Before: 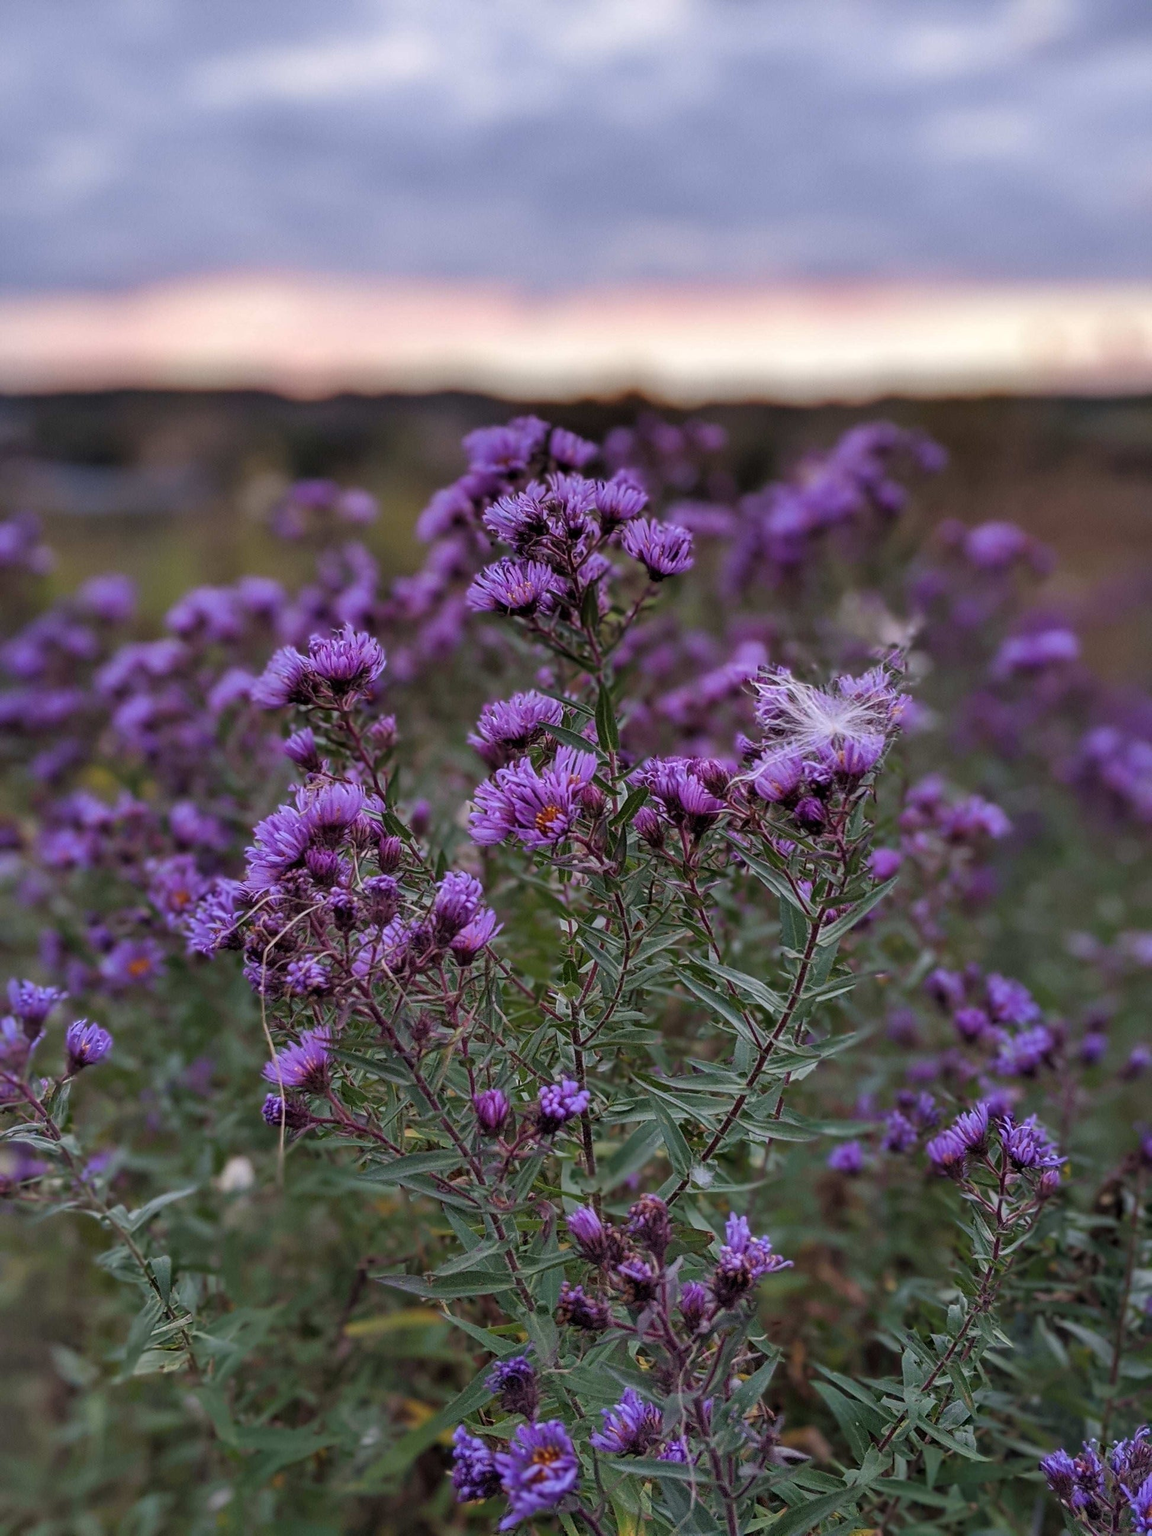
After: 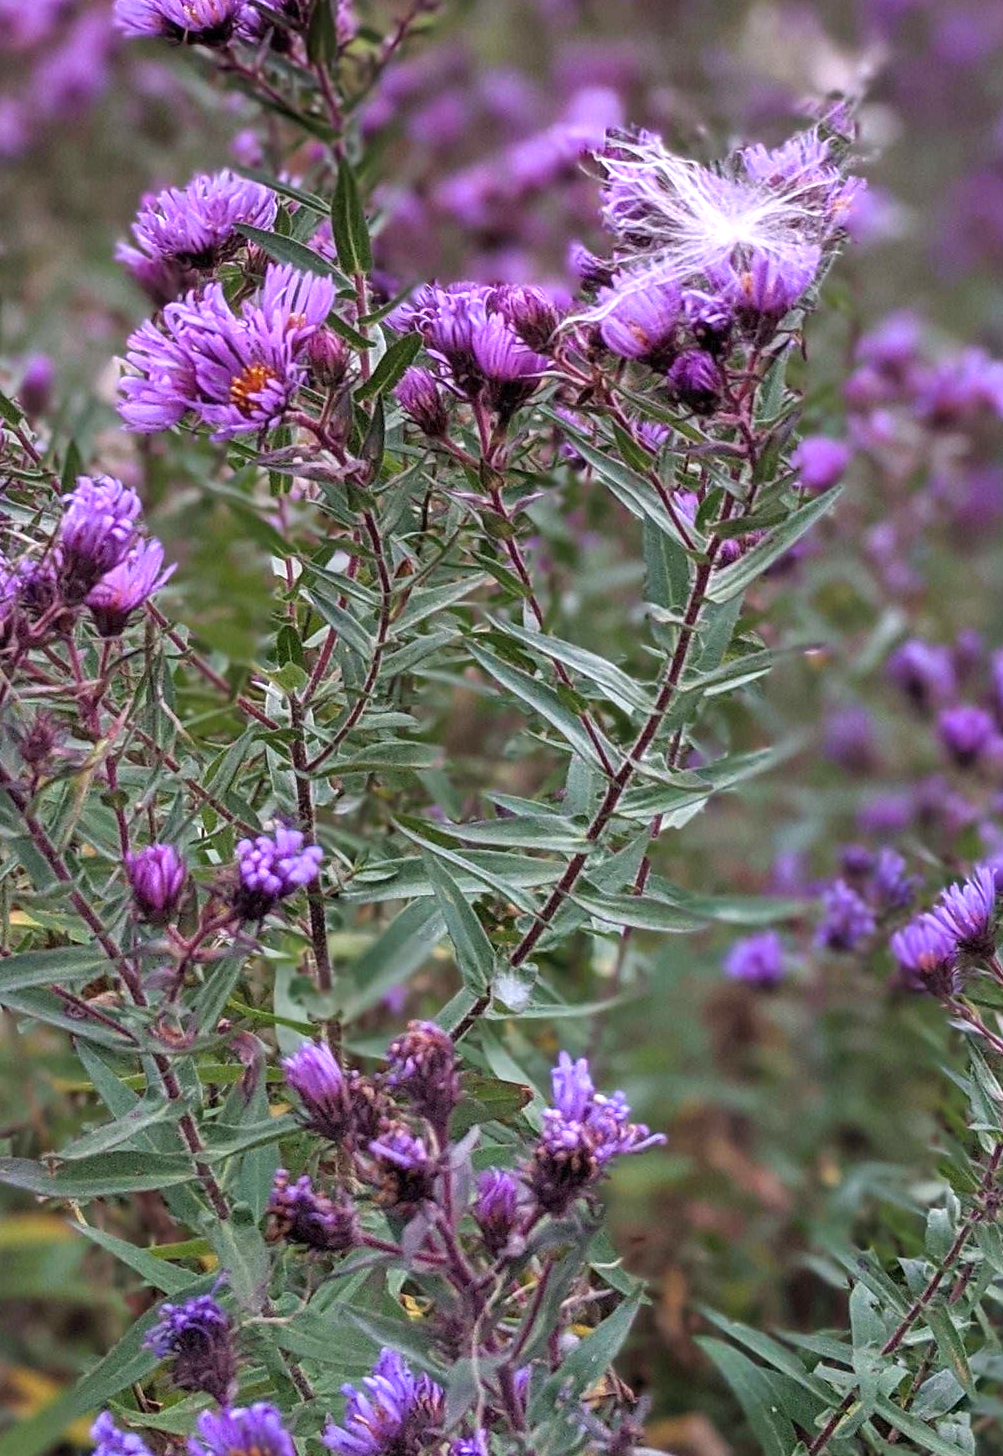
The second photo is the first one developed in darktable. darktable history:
exposure: exposure 1 EV, compensate exposure bias true, compensate highlight preservation false
crop: left 34.675%, top 38.4%, right 13.743%, bottom 5.482%
